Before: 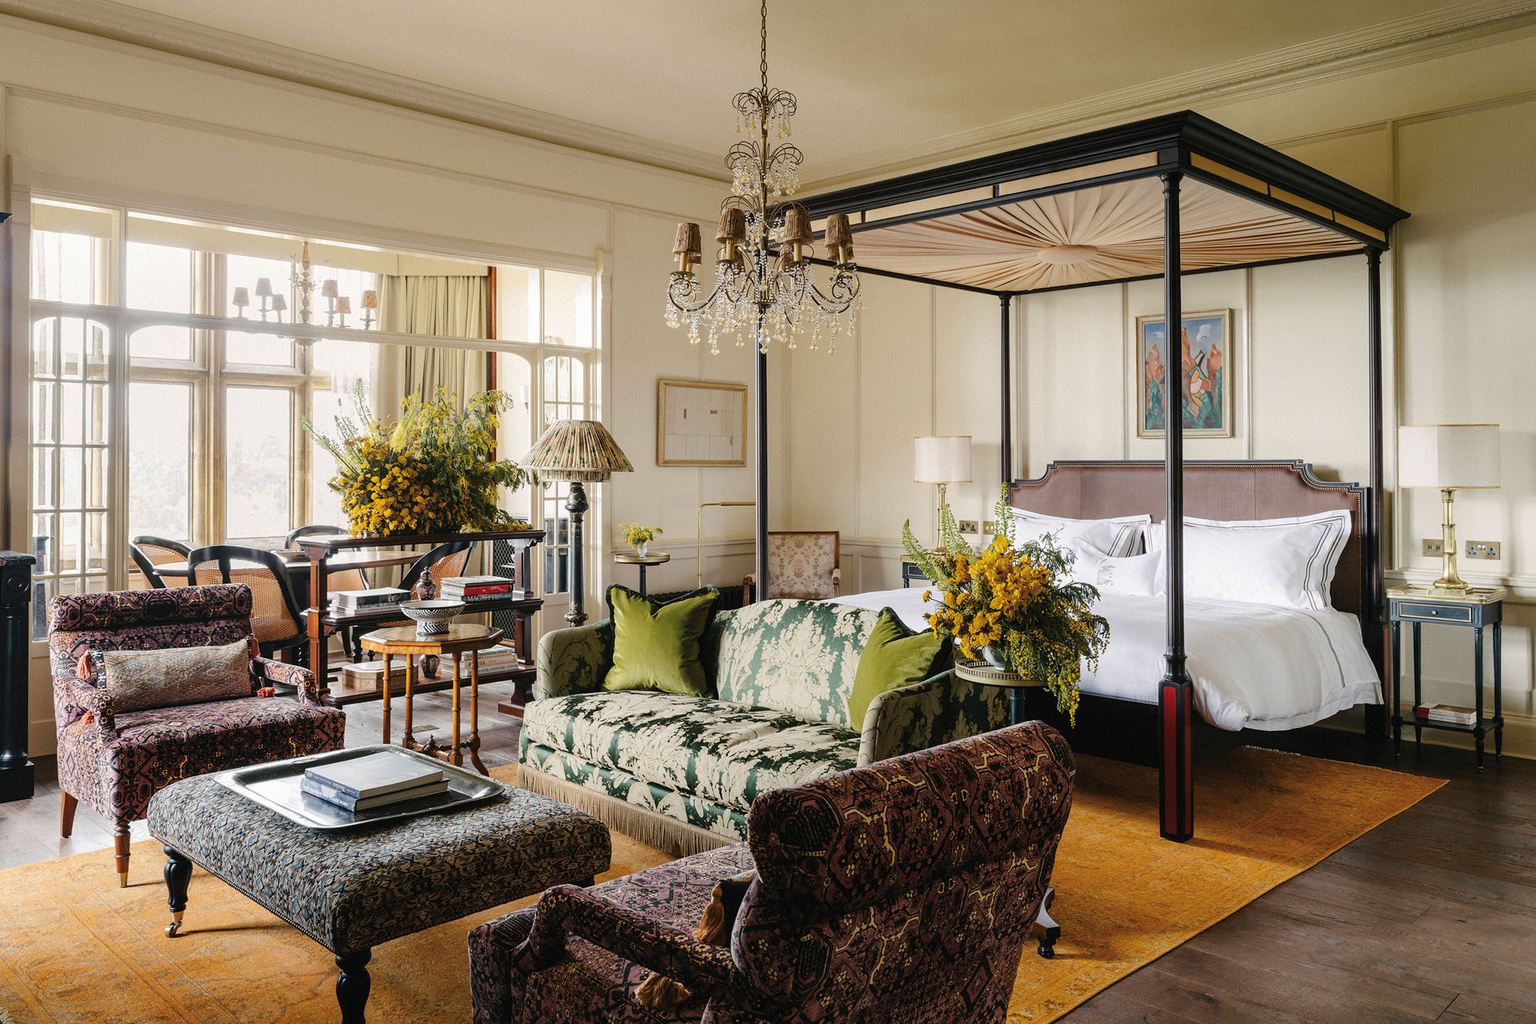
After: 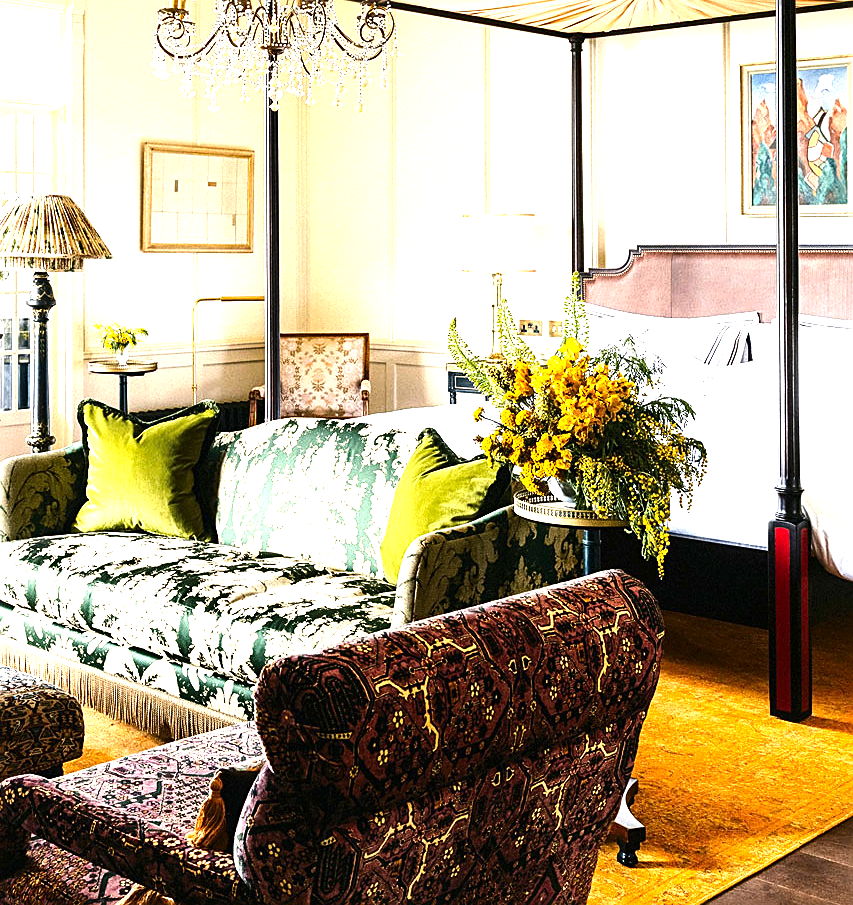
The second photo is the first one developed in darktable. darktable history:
contrast brightness saturation: contrast 0.12, brightness -0.123, saturation 0.196
local contrast: mode bilateral grid, contrast 10, coarseness 25, detail 115%, midtone range 0.2
crop: left 35.457%, top 25.908%, right 20.082%, bottom 3.363%
sharpen: on, module defaults
exposure: black level correction 0, exposure 1.328 EV, compensate highlight preservation false
tone equalizer: -8 EV -0.409 EV, -7 EV -0.396 EV, -6 EV -0.298 EV, -5 EV -0.233 EV, -3 EV 0.189 EV, -2 EV 0.331 EV, -1 EV 0.409 EV, +0 EV 0.435 EV, edges refinement/feathering 500, mask exposure compensation -1.57 EV, preserve details guided filter
